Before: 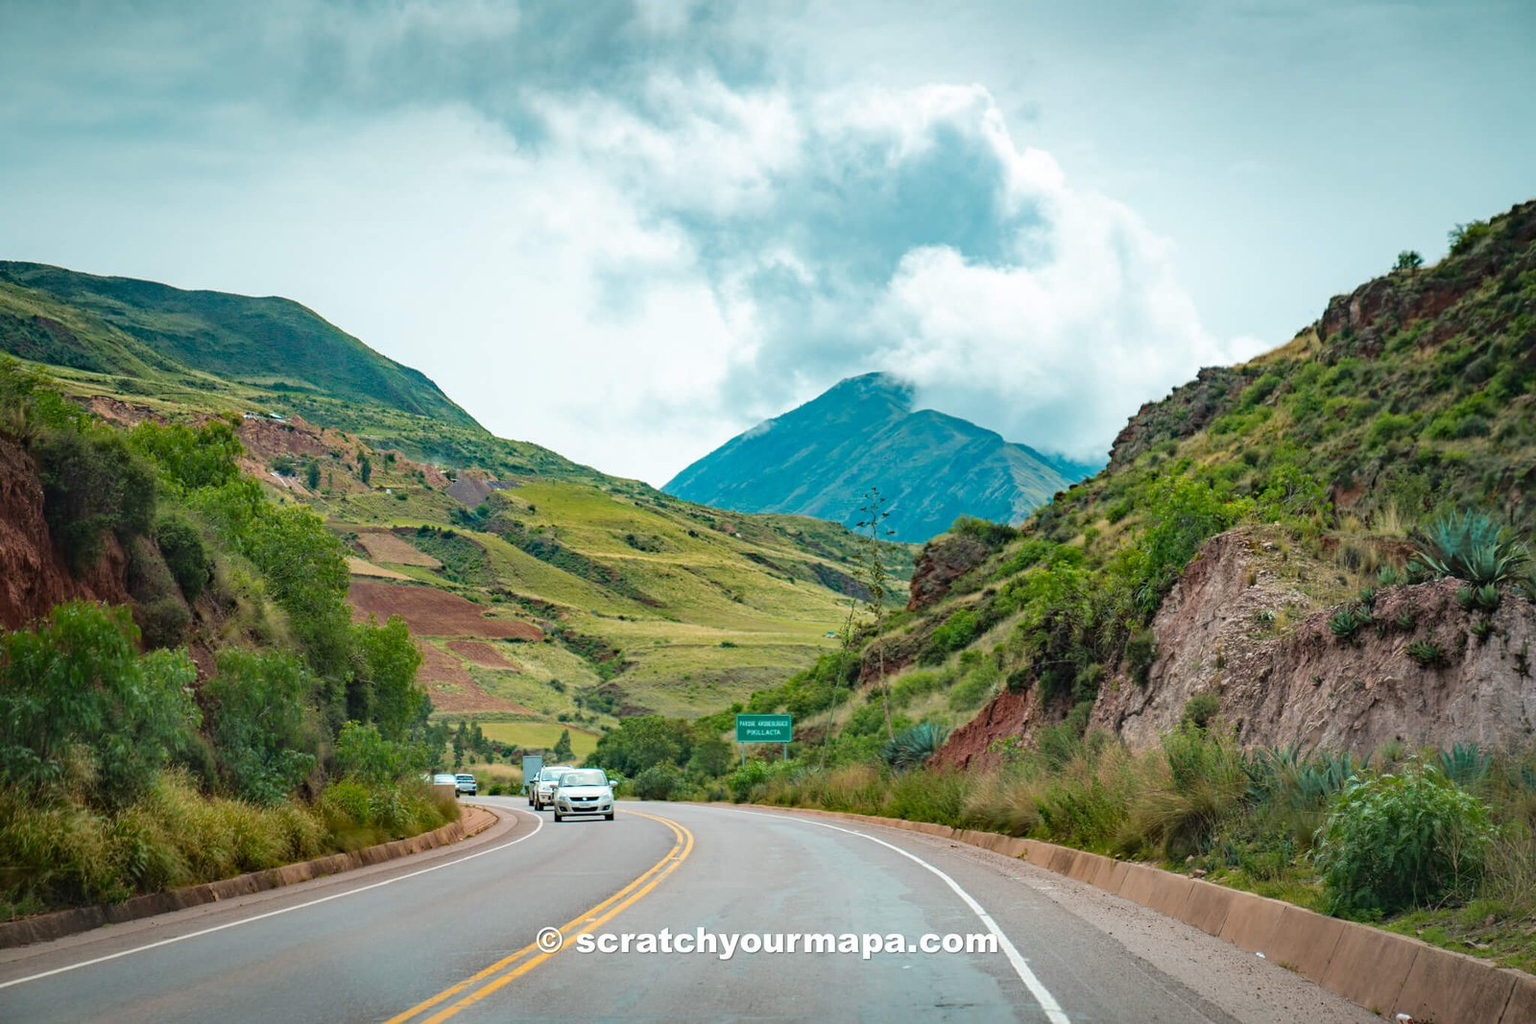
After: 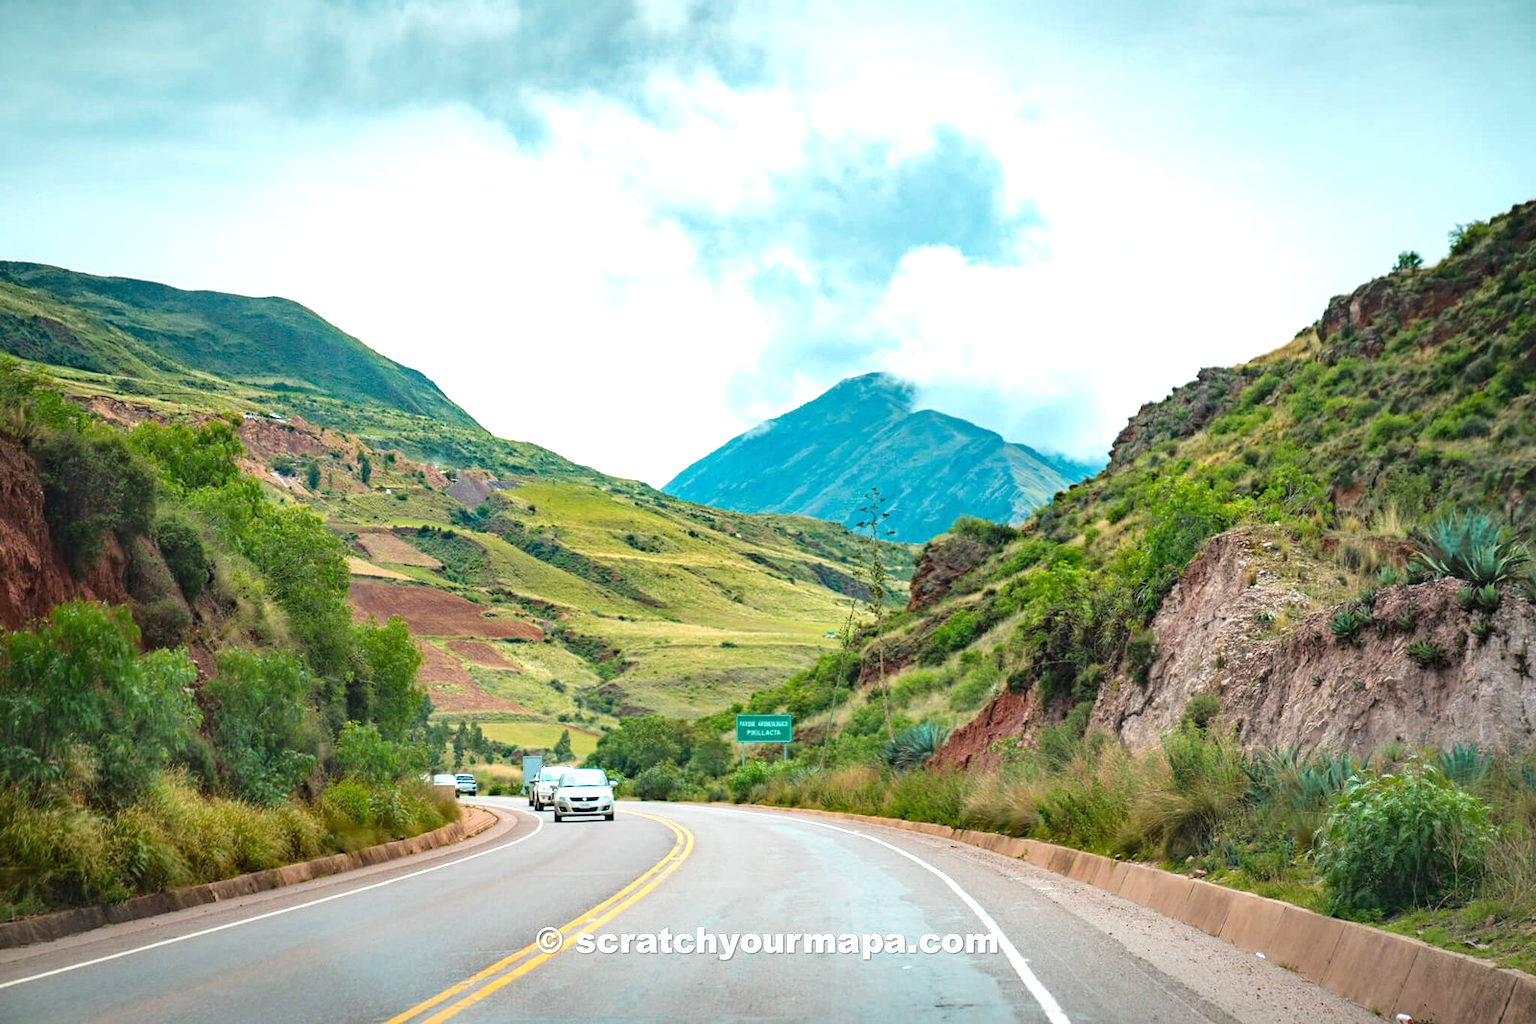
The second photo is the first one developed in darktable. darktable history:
exposure: exposure 0.64 EV, compensate highlight preservation false
